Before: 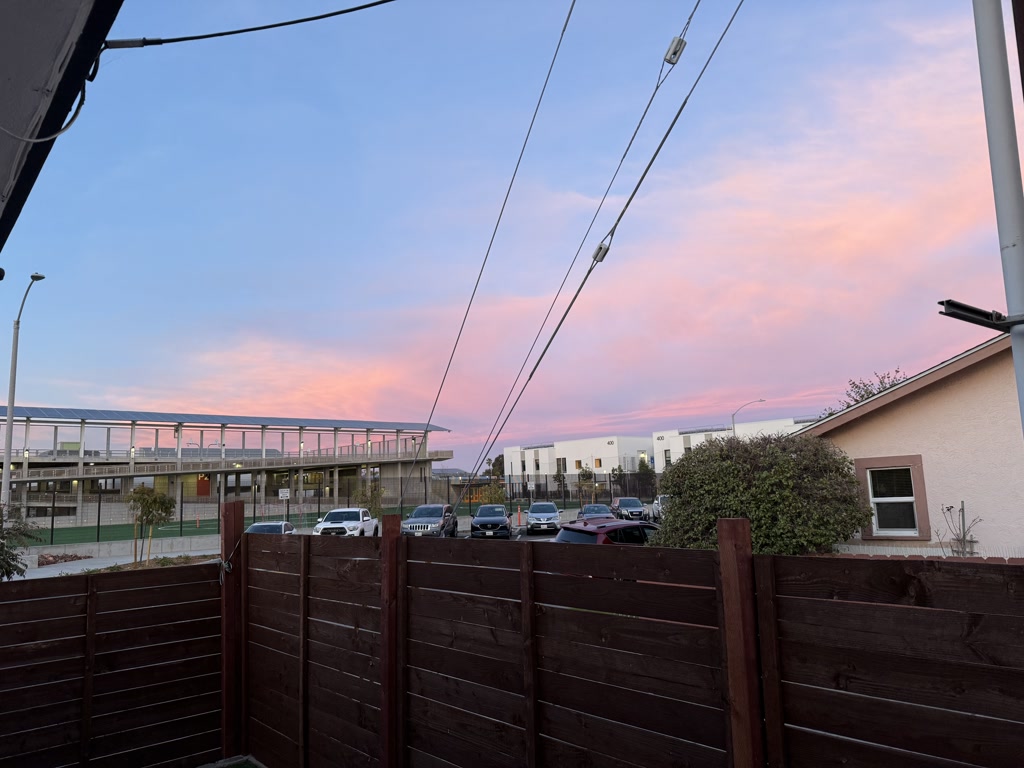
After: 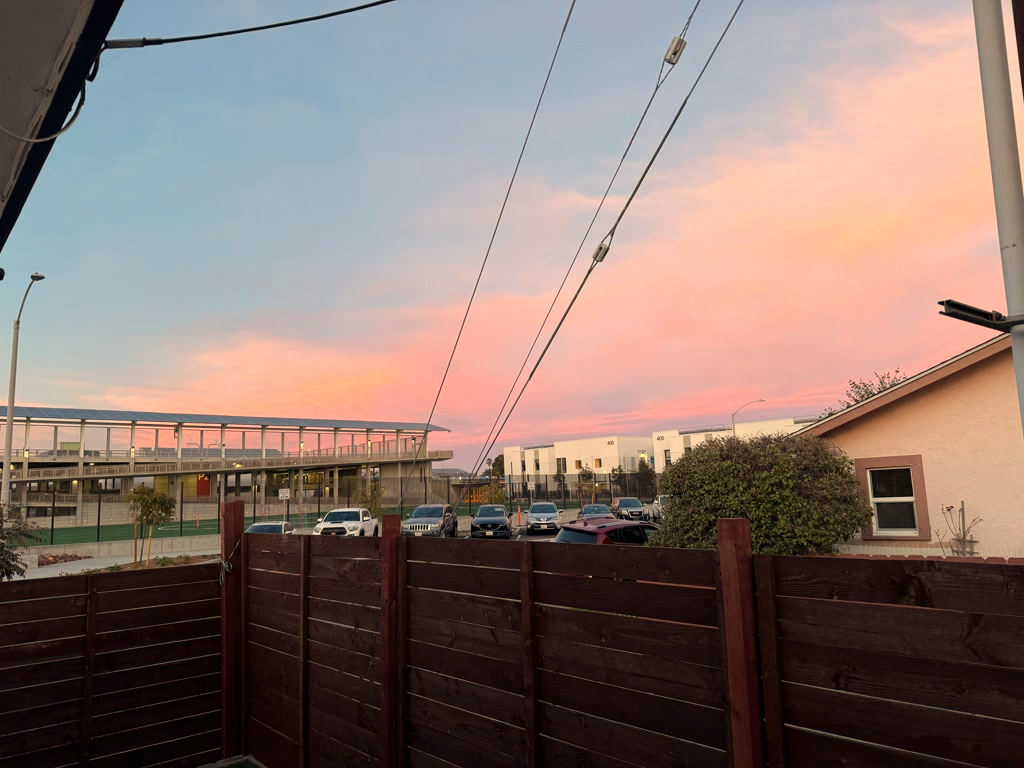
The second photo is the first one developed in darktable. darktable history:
tone equalizer: on, module defaults
white balance: red 1.123, blue 0.83
